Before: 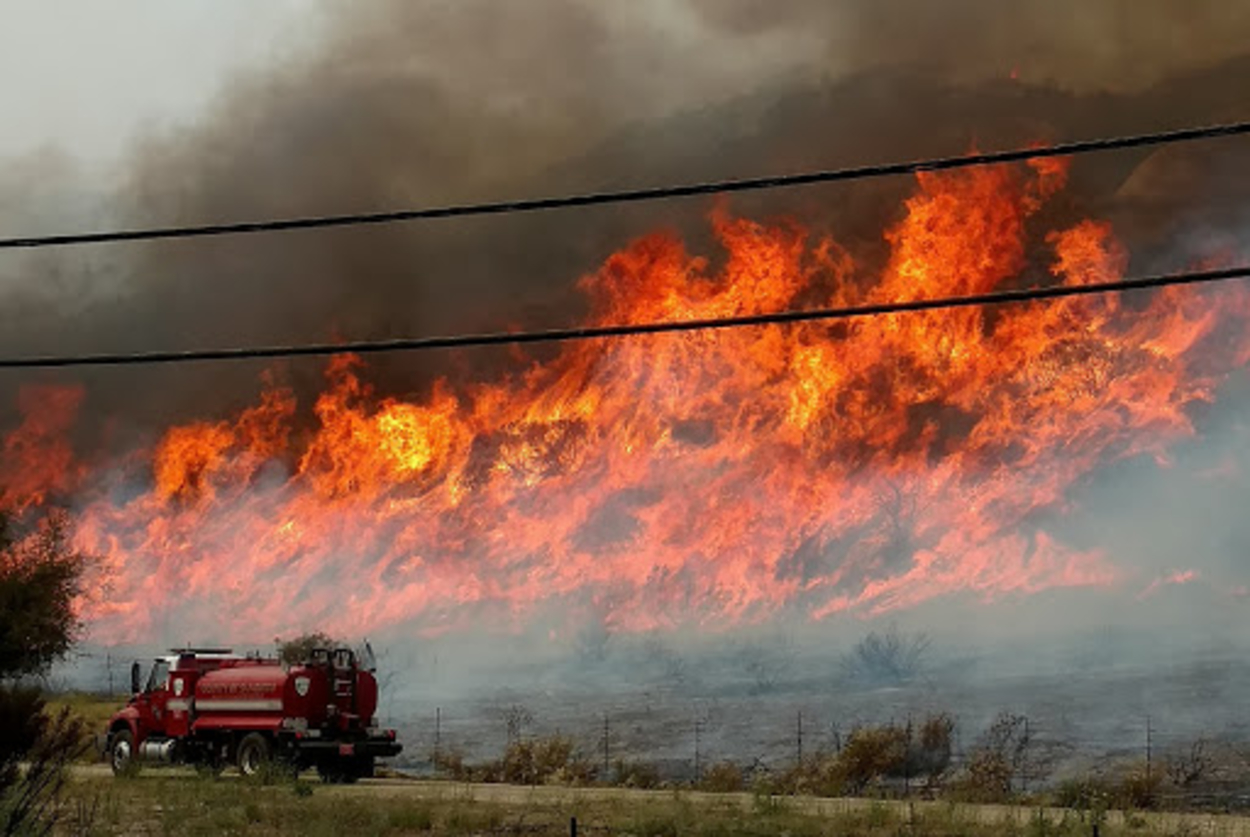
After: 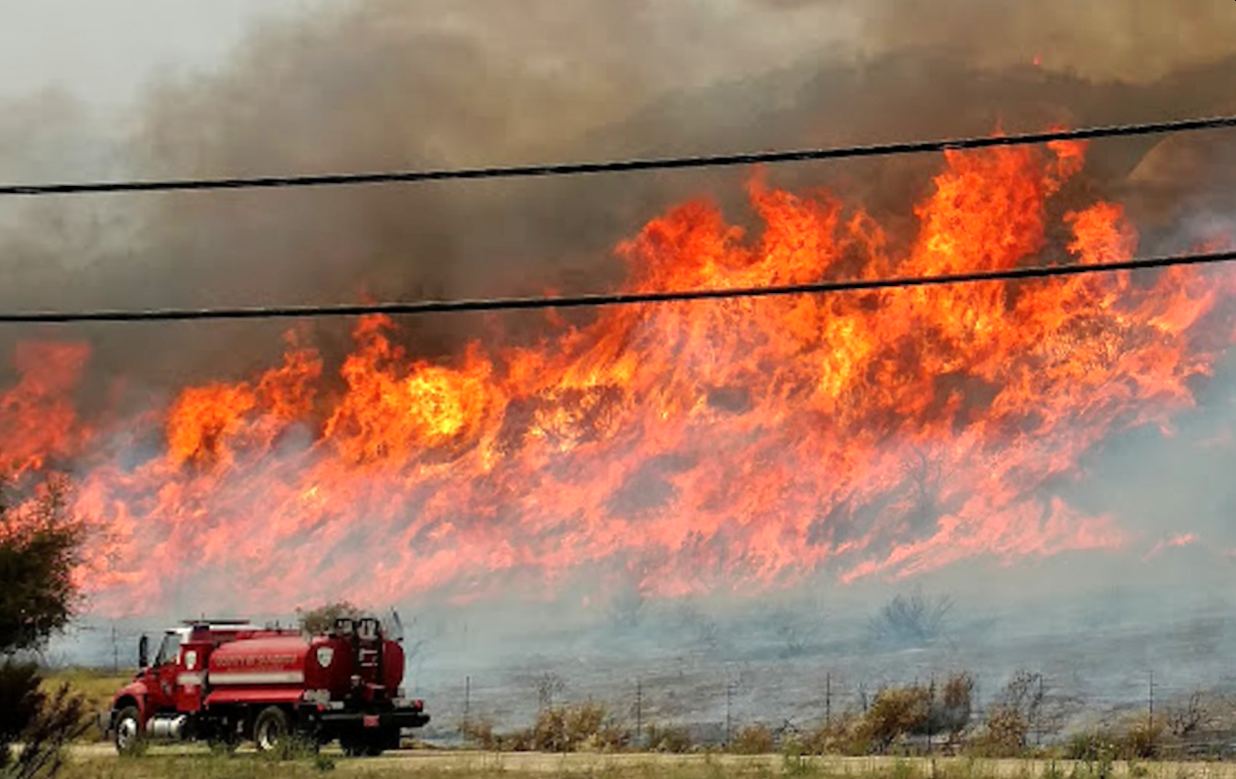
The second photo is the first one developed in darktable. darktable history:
rotate and perspective: rotation 0.679°, lens shift (horizontal) 0.136, crop left 0.009, crop right 0.991, crop top 0.078, crop bottom 0.95
tone equalizer: -7 EV 0.15 EV, -6 EV 0.6 EV, -5 EV 1.15 EV, -4 EV 1.33 EV, -3 EV 1.15 EV, -2 EV 0.6 EV, -1 EV 0.15 EV, mask exposure compensation -0.5 EV
